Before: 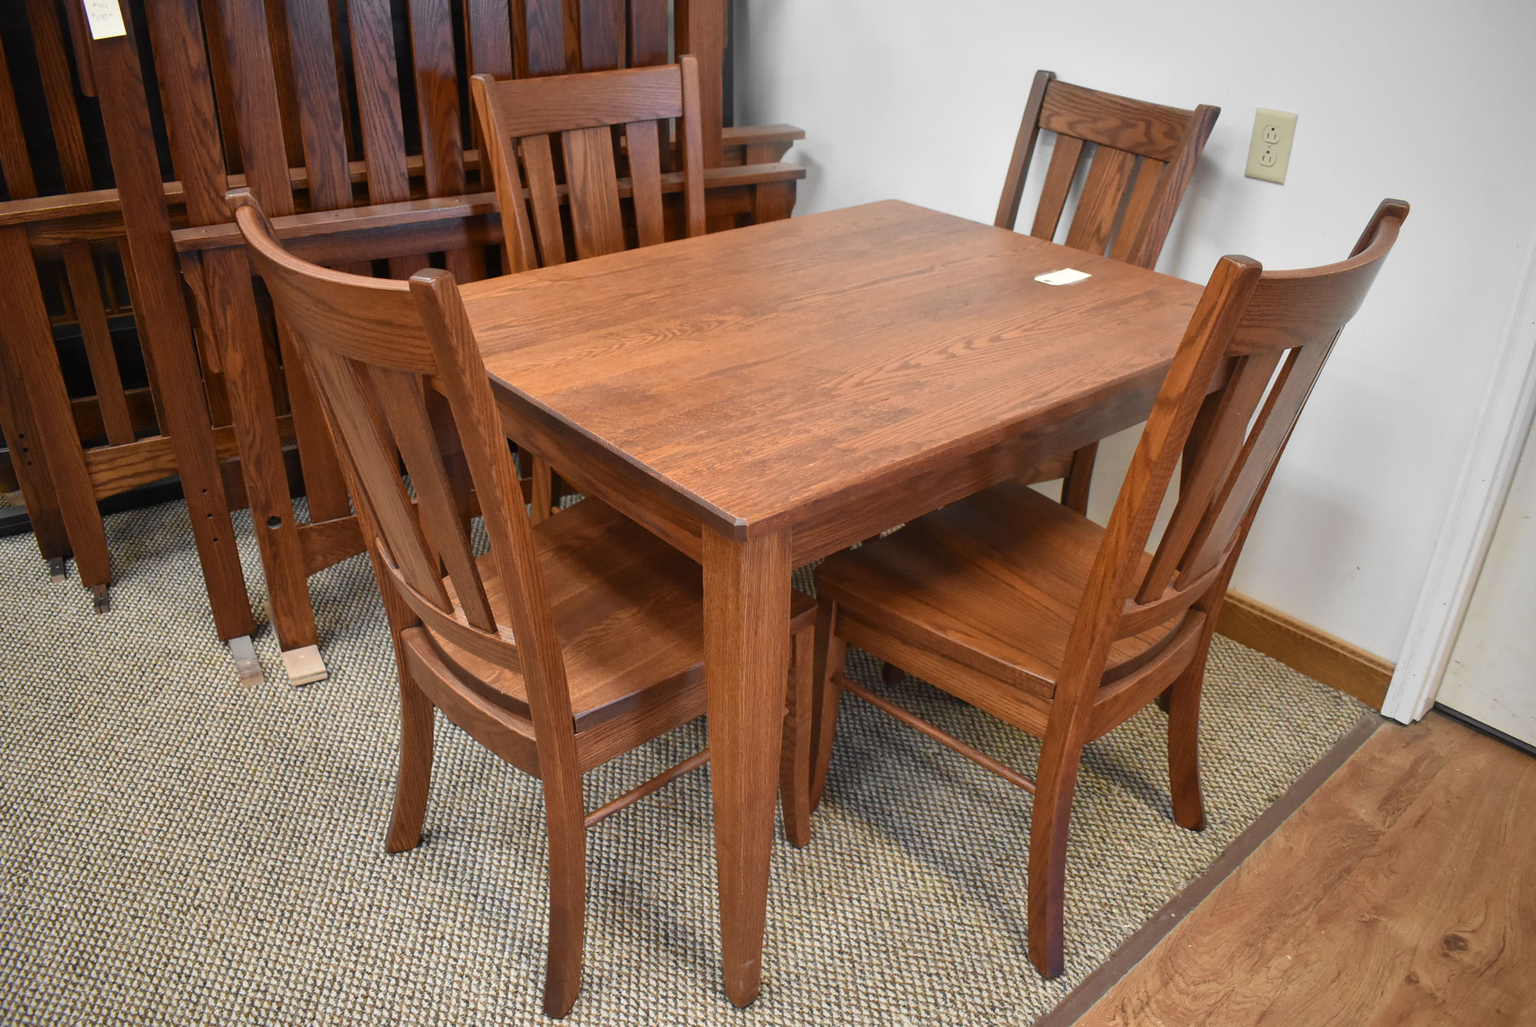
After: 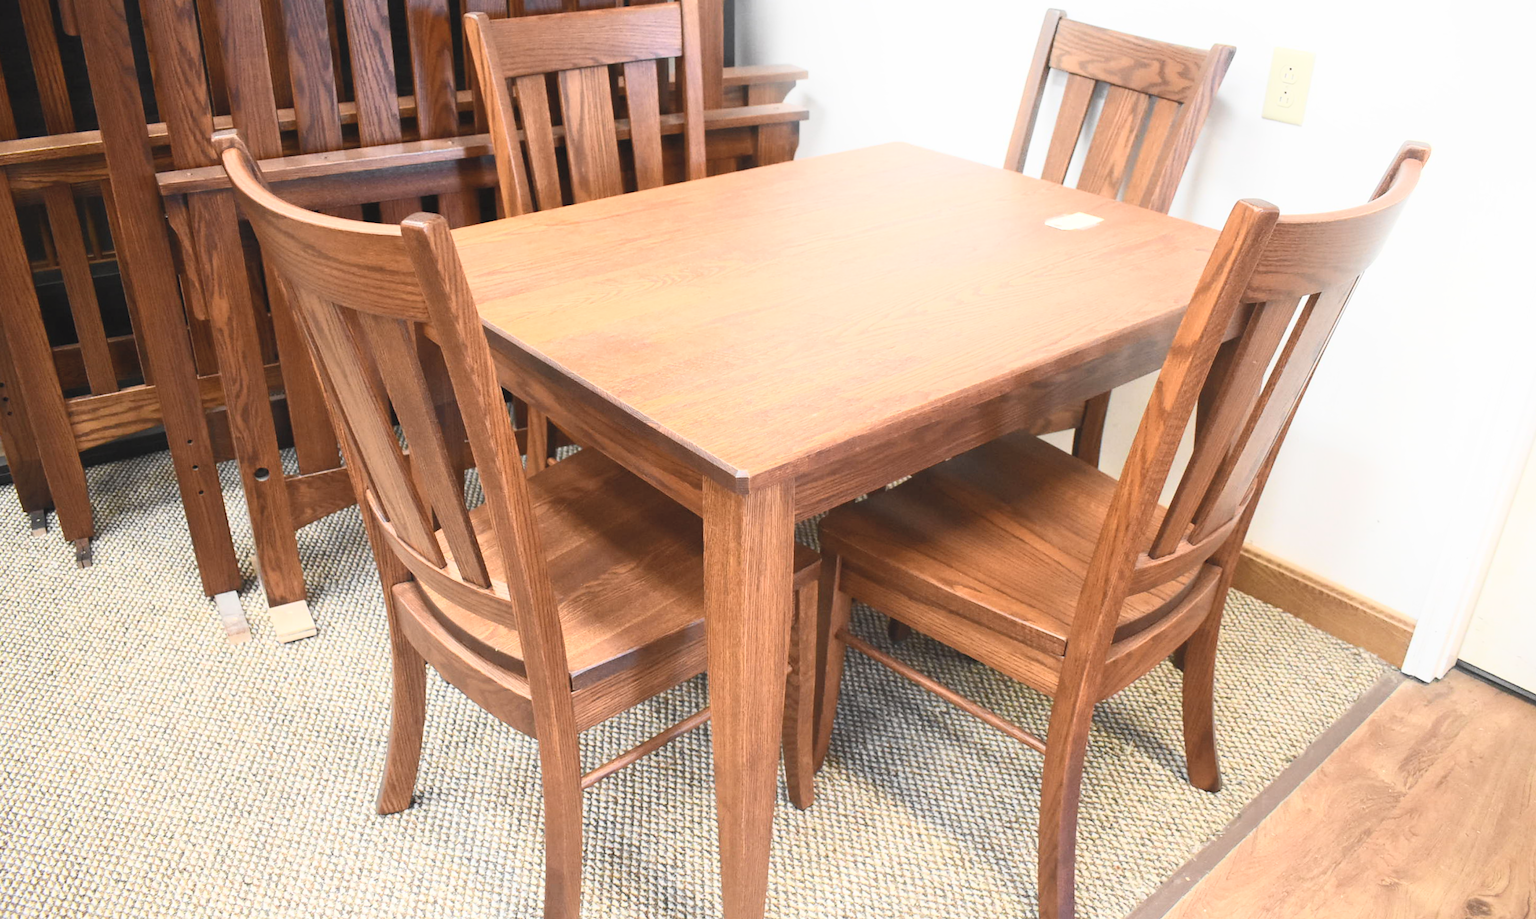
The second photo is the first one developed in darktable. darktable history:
crop: left 1.338%, top 6.112%, right 1.555%, bottom 6.99%
exposure: exposure 0.129 EV, compensate highlight preservation false
shadows and highlights: shadows -23.75, highlights 49.65, soften with gaussian
contrast brightness saturation: contrast 0.377, brightness 0.529
